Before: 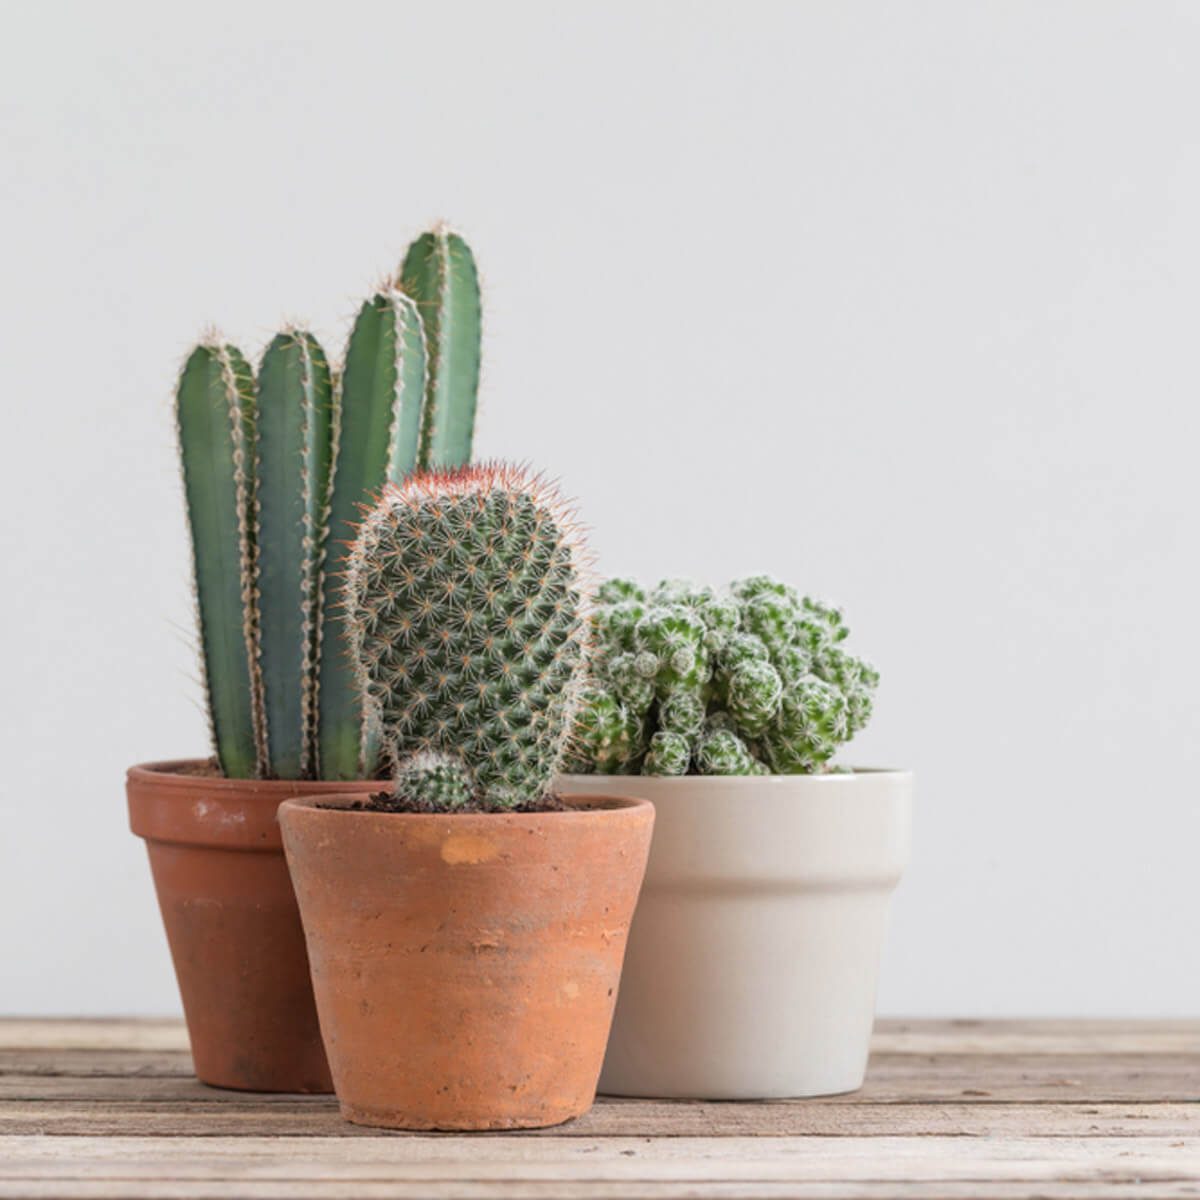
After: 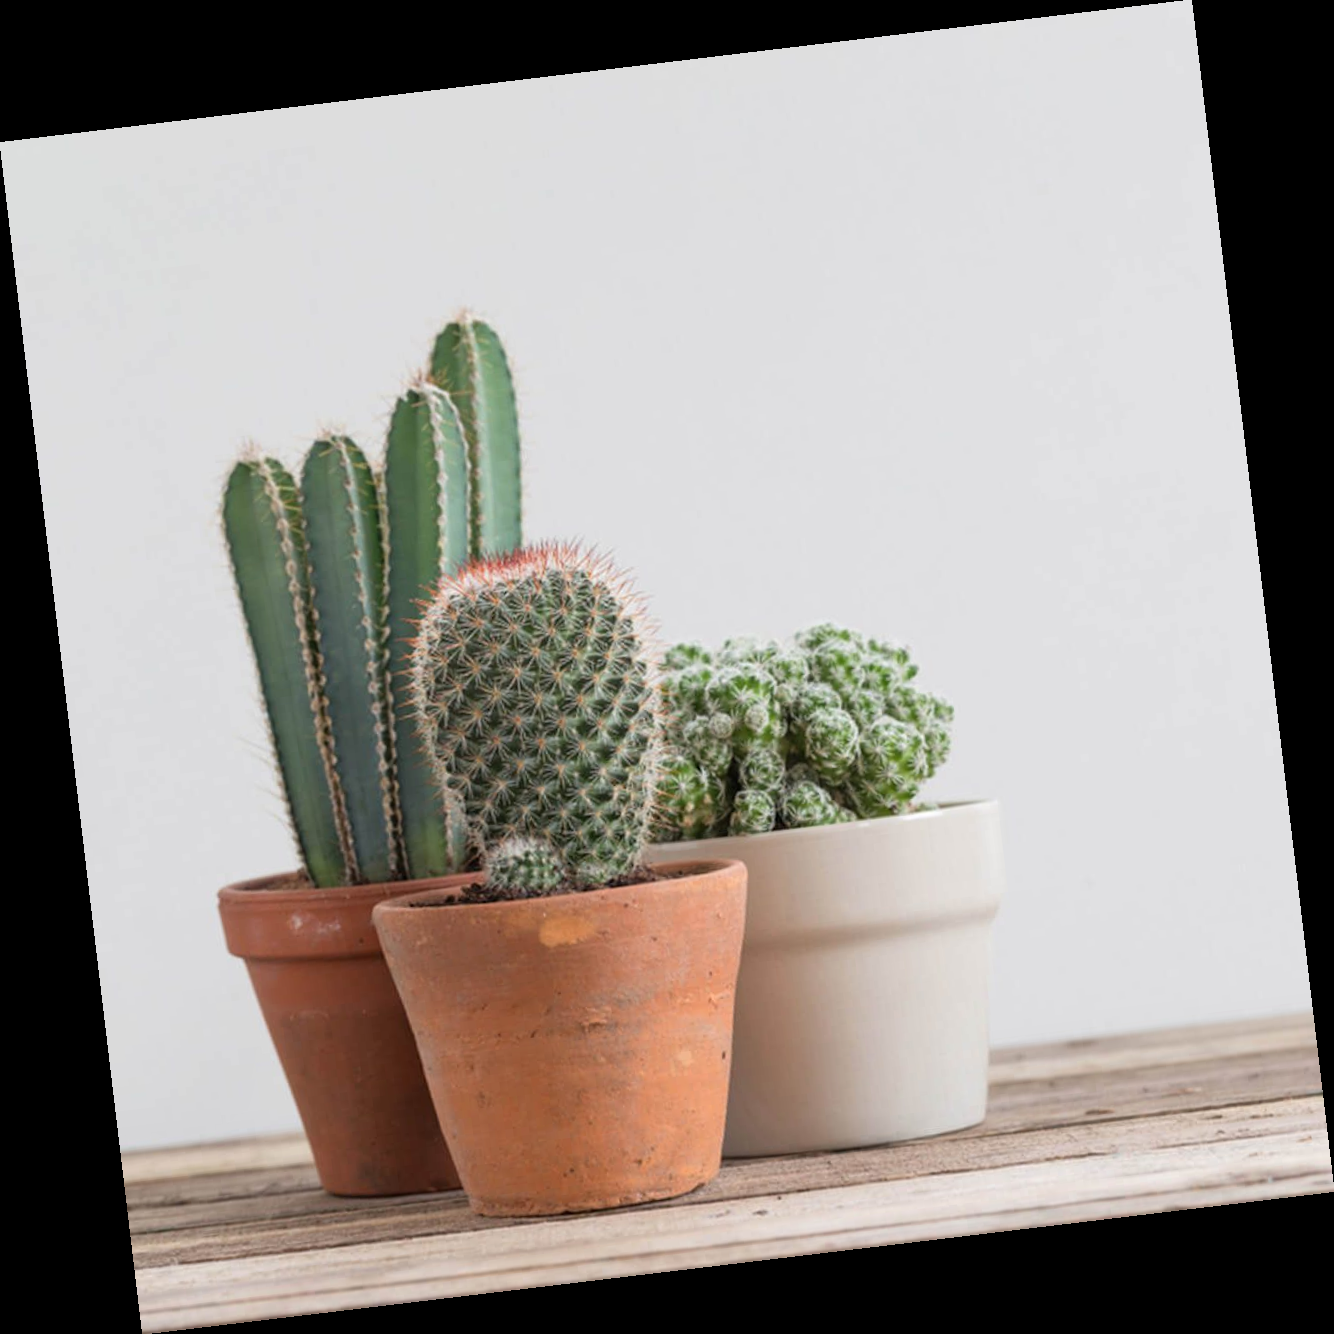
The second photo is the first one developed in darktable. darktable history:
rotate and perspective: rotation -6.83°, automatic cropping off
tone equalizer: -8 EV 0.06 EV, smoothing diameter 25%, edges refinement/feathering 10, preserve details guided filter
